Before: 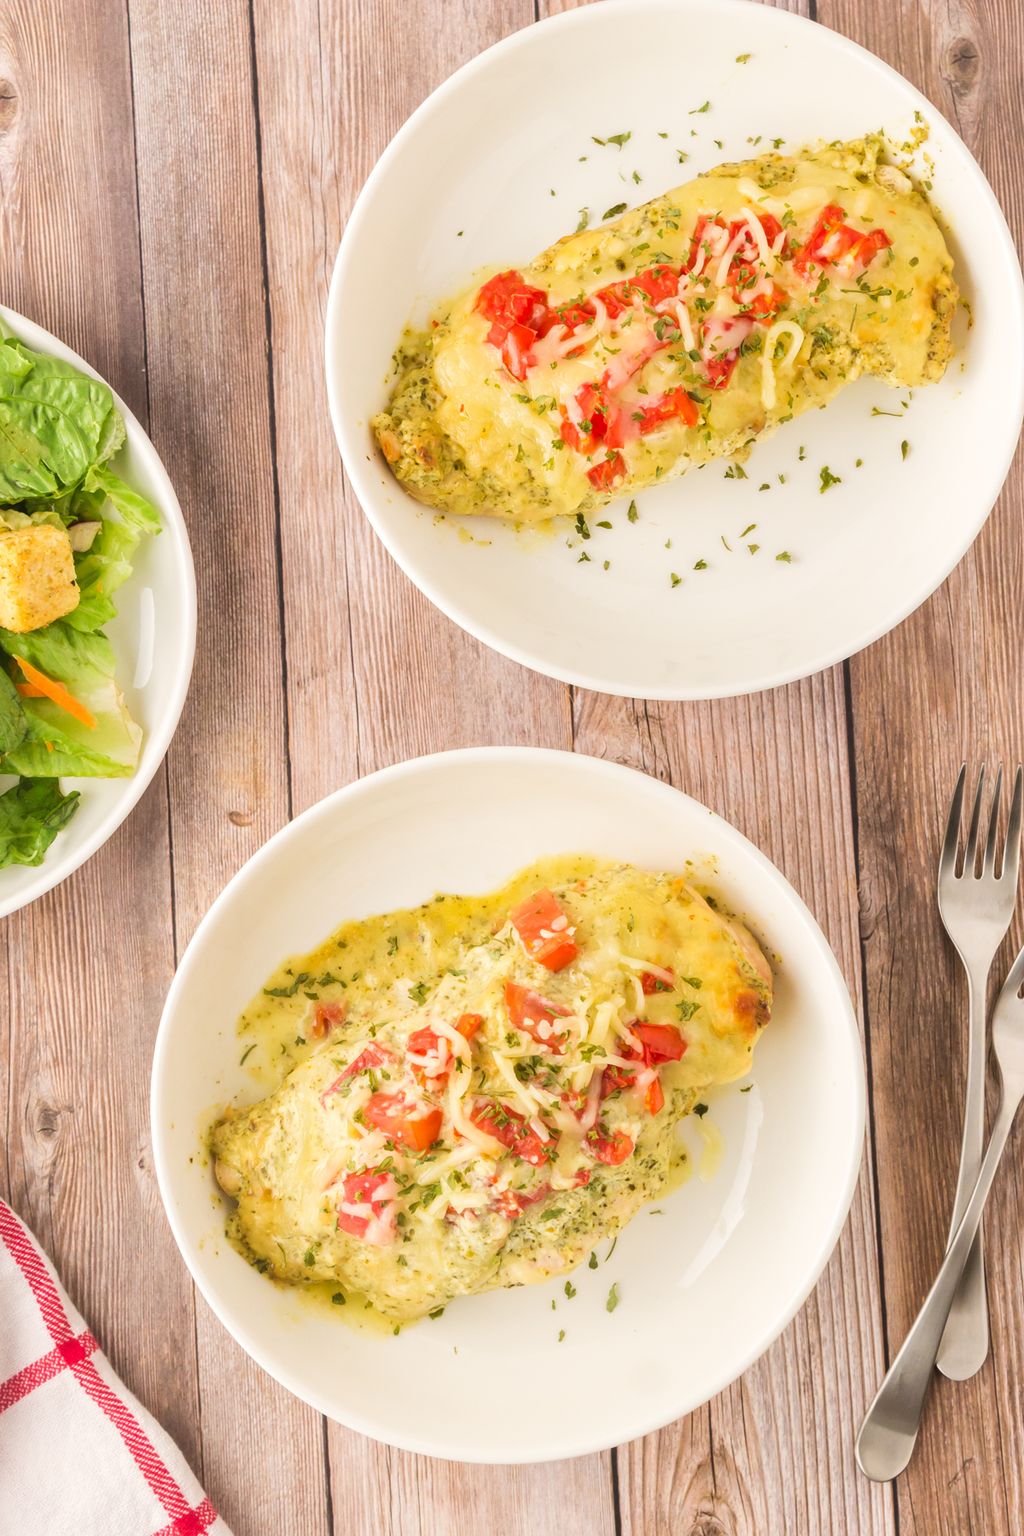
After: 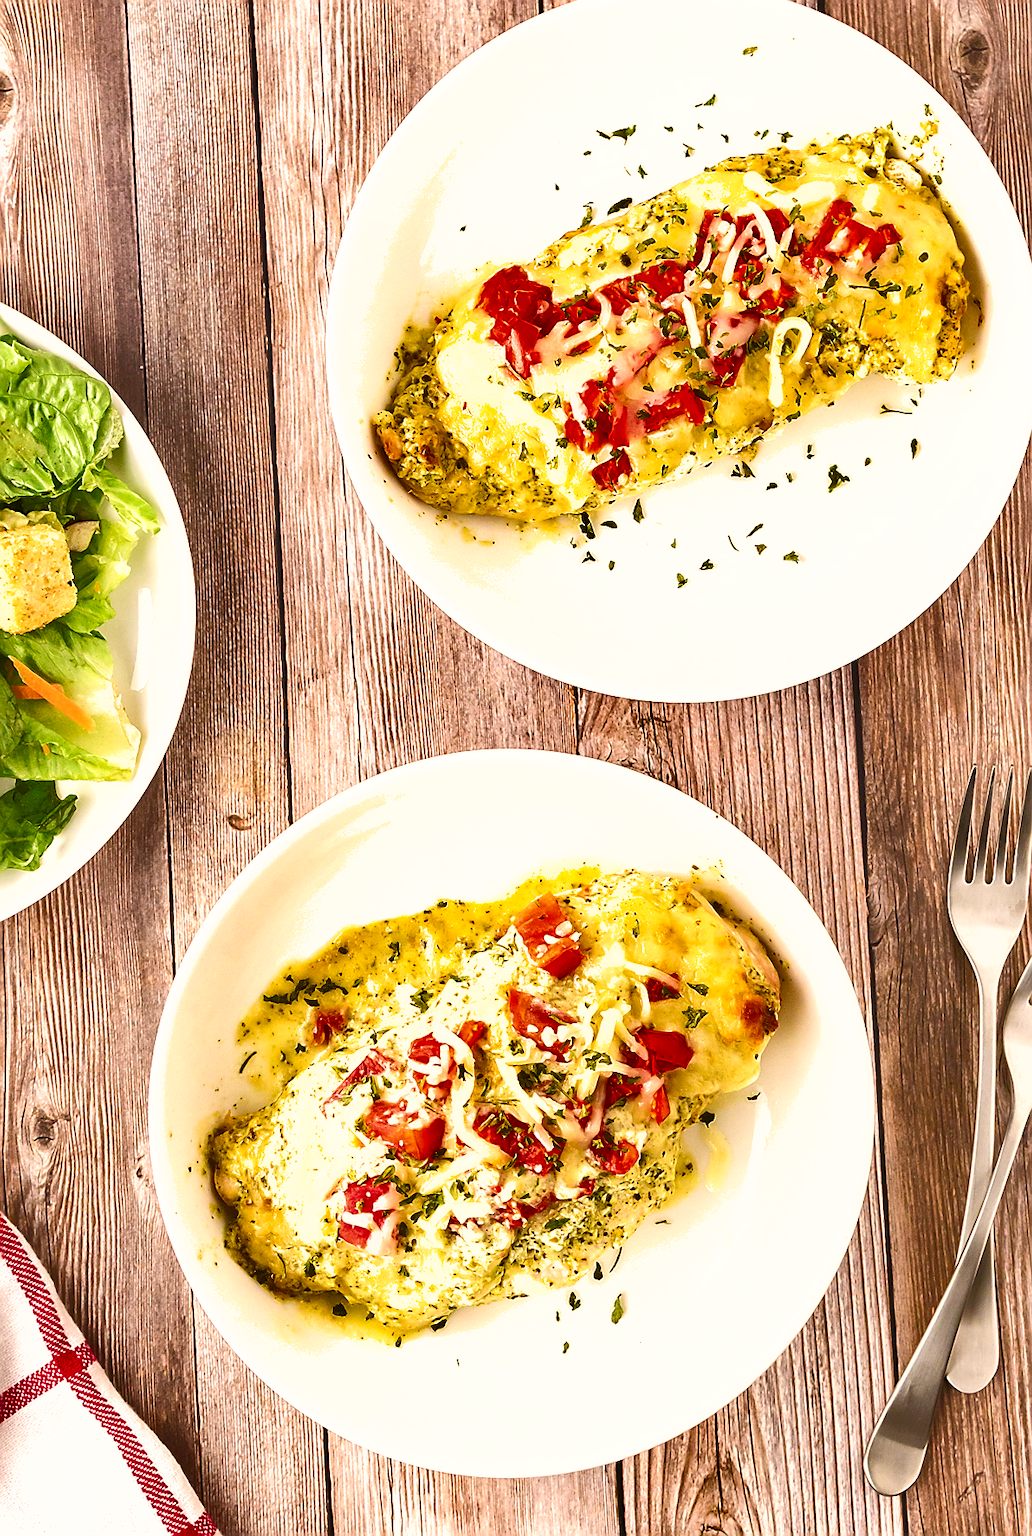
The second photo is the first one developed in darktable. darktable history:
crop: left 0.459%, top 0.557%, right 0.198%, bottom 0.942%
shadows and highlights: radius 119.39, shadows 42.01, highlights -61.98, soften with gaussian
exposure: black level correction 0, exposure 0.498 EV, compensate highlight preservation false
sharpen: radius 1.365, amount 1.258, threshold 0.686
color balance rgb: shadows lift › hue 84.97°, highlights gain › chroma 1.351%, highlights gain › hue 55.89°, perceptual saturation grading › global saturation 0.11%, perceptual saturation grading › highlights -19.906%, perceptual saturation grading › shadows 20.57%, global vibrance 29.154%
